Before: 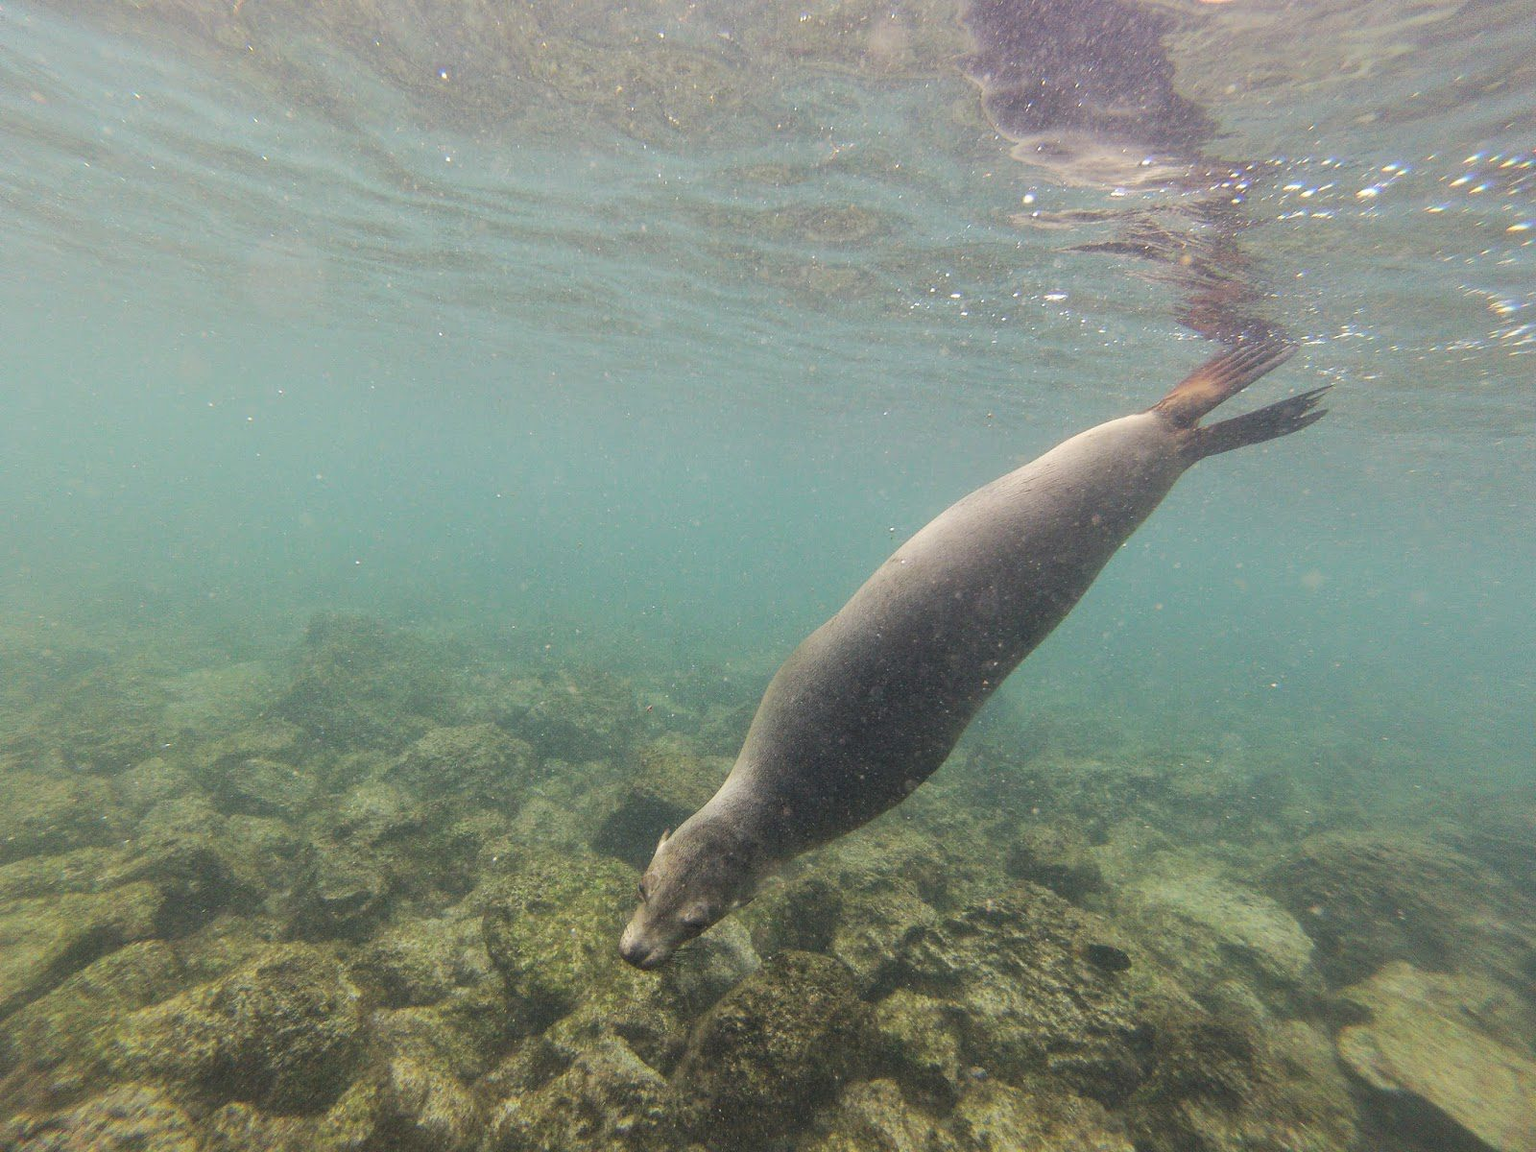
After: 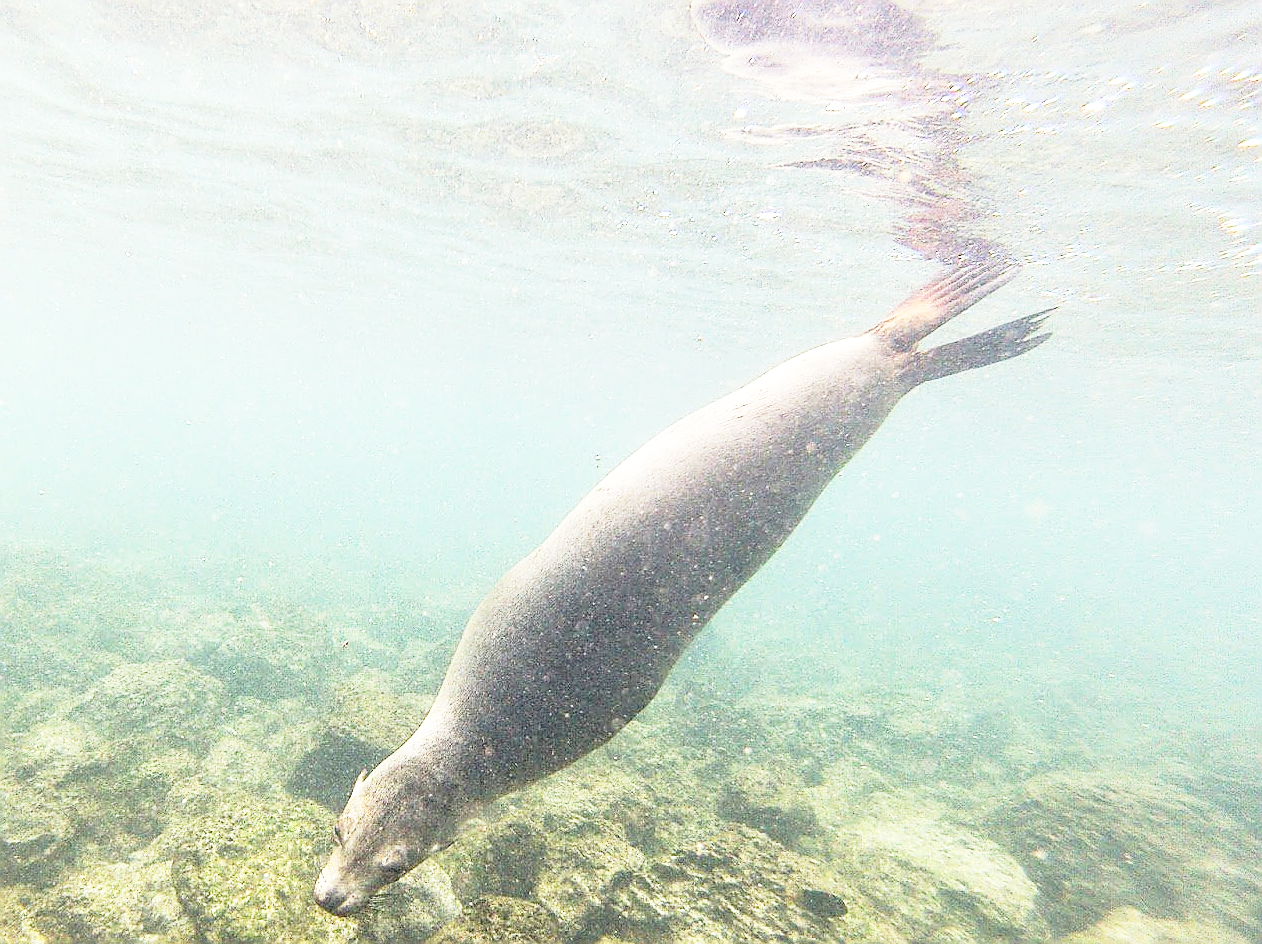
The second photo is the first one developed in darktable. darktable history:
tone equalizer: on, module defaults
base curve: curves: ch0 [(0, 0) (0.012, 0.01) (0.073, 0.168) (0.31, 0.711) (0.645, 0.957) (1, 1)], preserve colors none
sharpen: radius 1.4, amount 1.25, threshold 0.7
crop and rotate: left 20.74%, top 7.912%, right 0.375%, bottom 13.378%
exposure: black level correction -0.002, exposure 0.54 EV, compensate highlight preservation false
